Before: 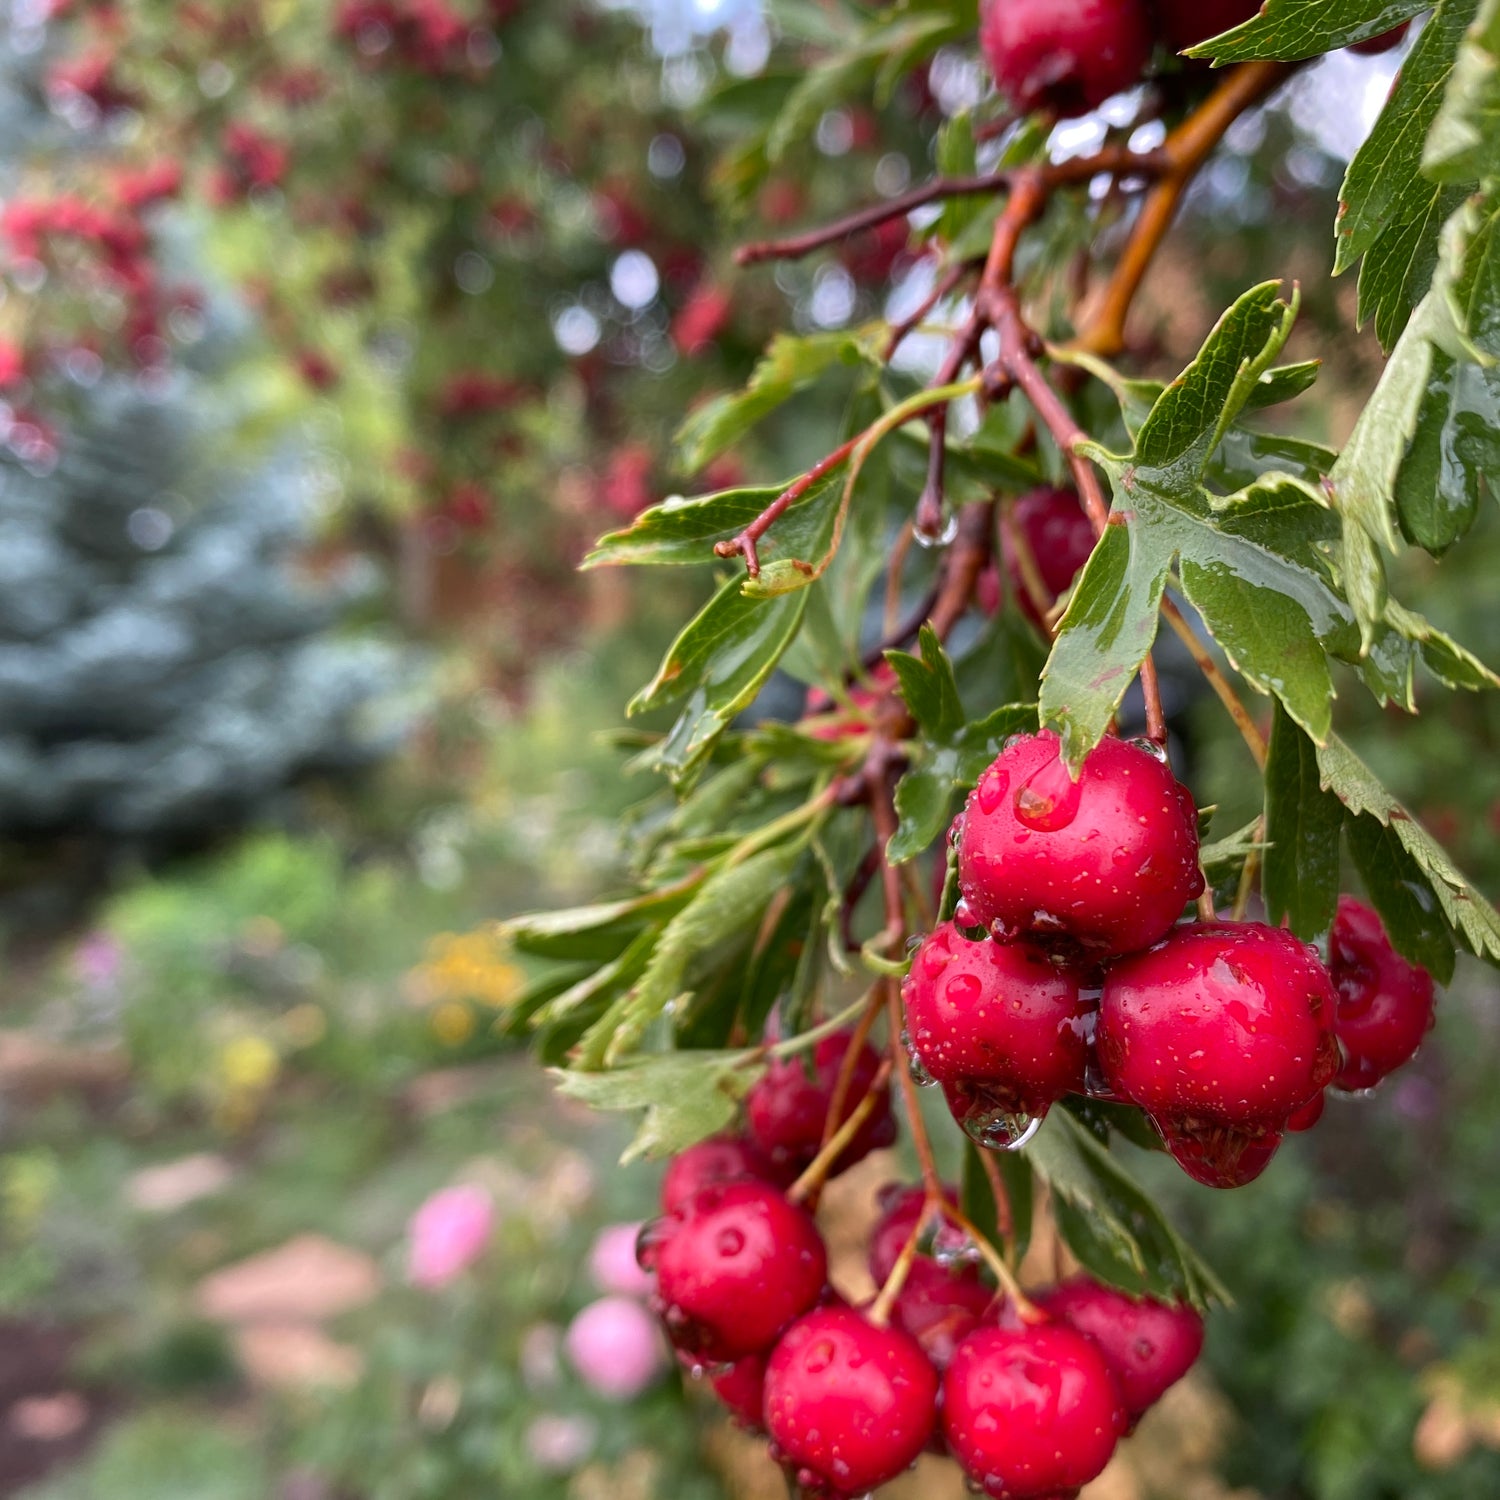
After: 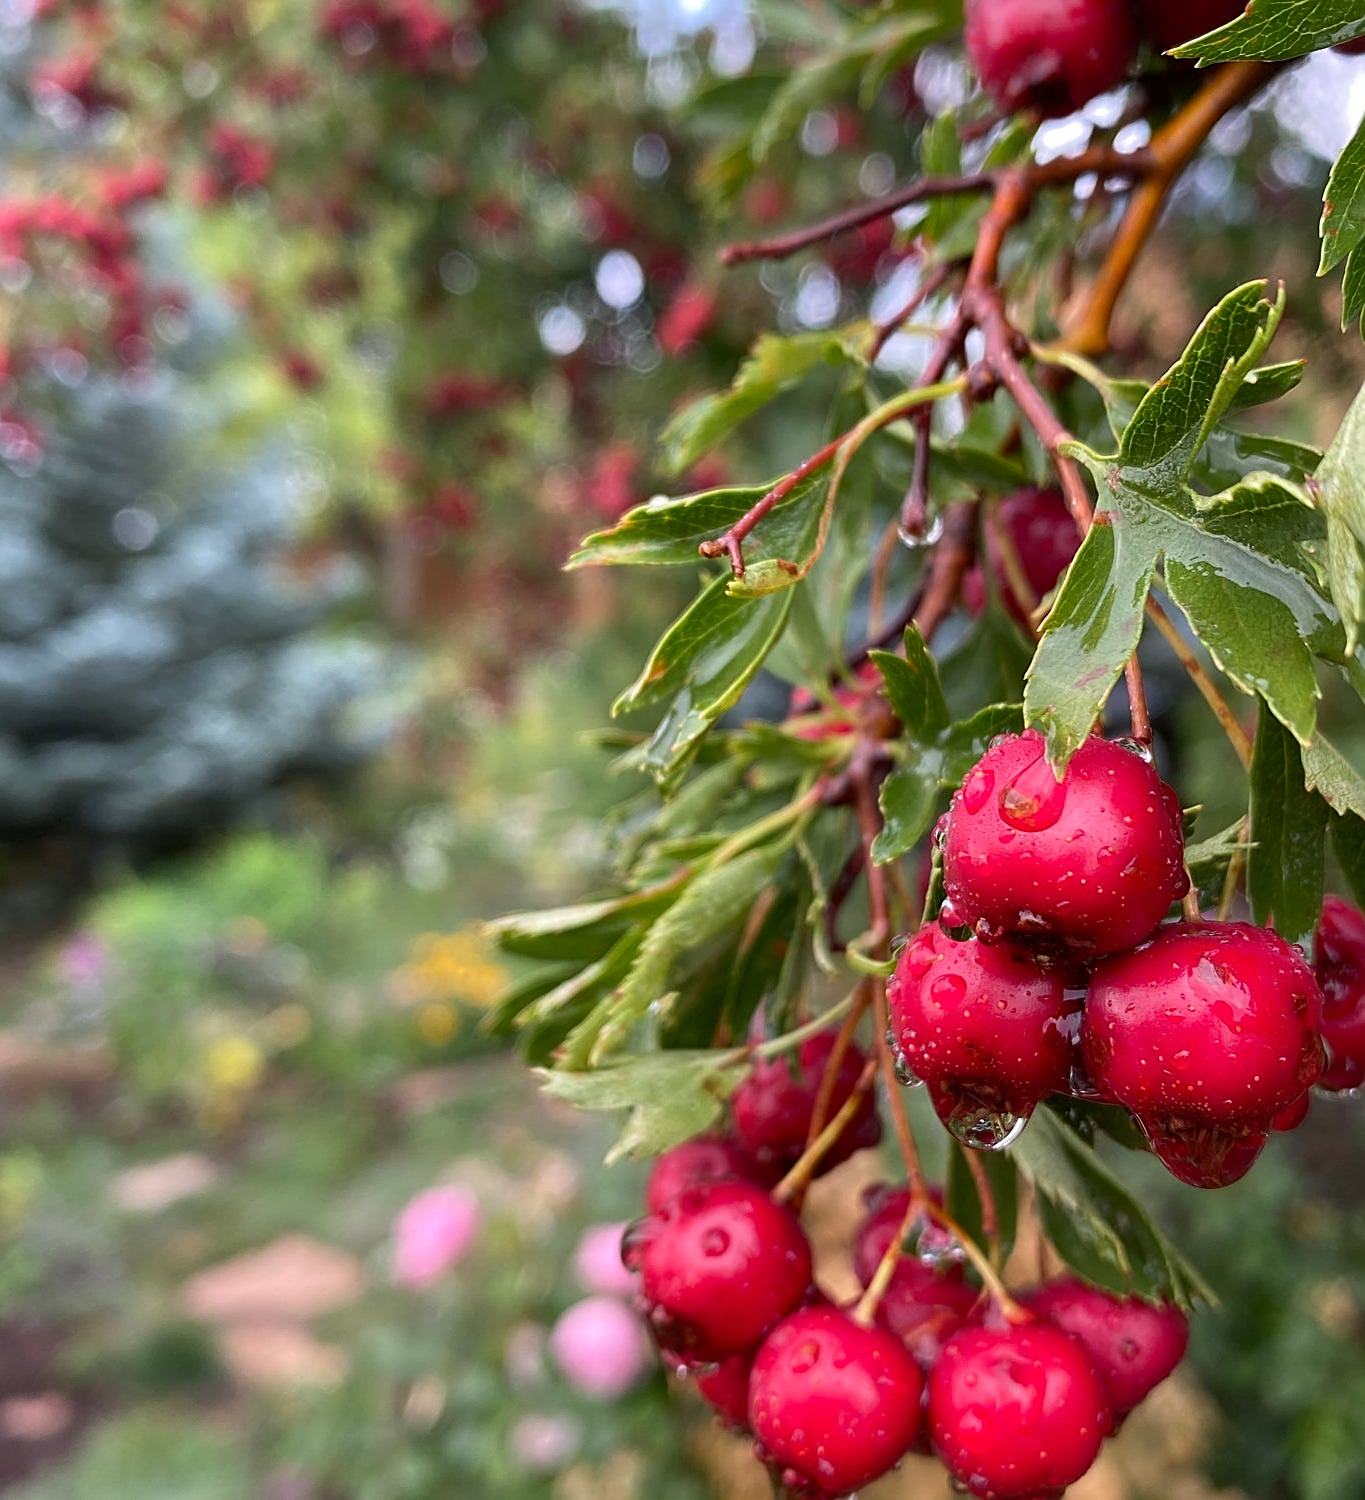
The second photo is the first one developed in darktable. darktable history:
crop and rotate: left 1.038%, right 7.952%
sharpen: on, module defaults
